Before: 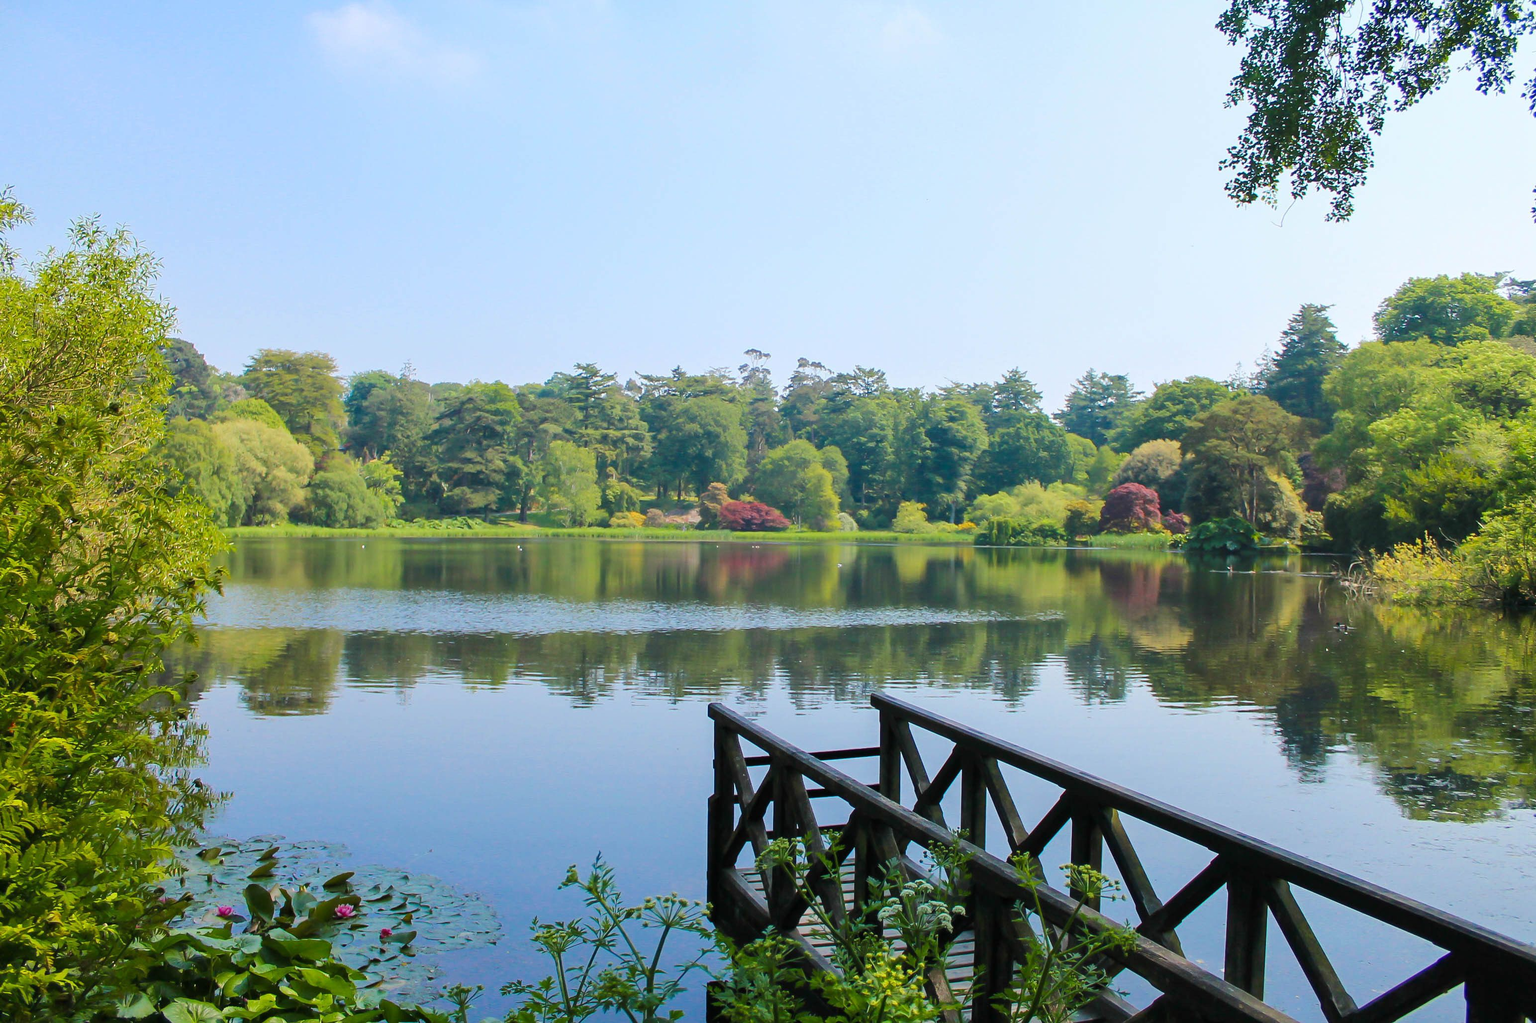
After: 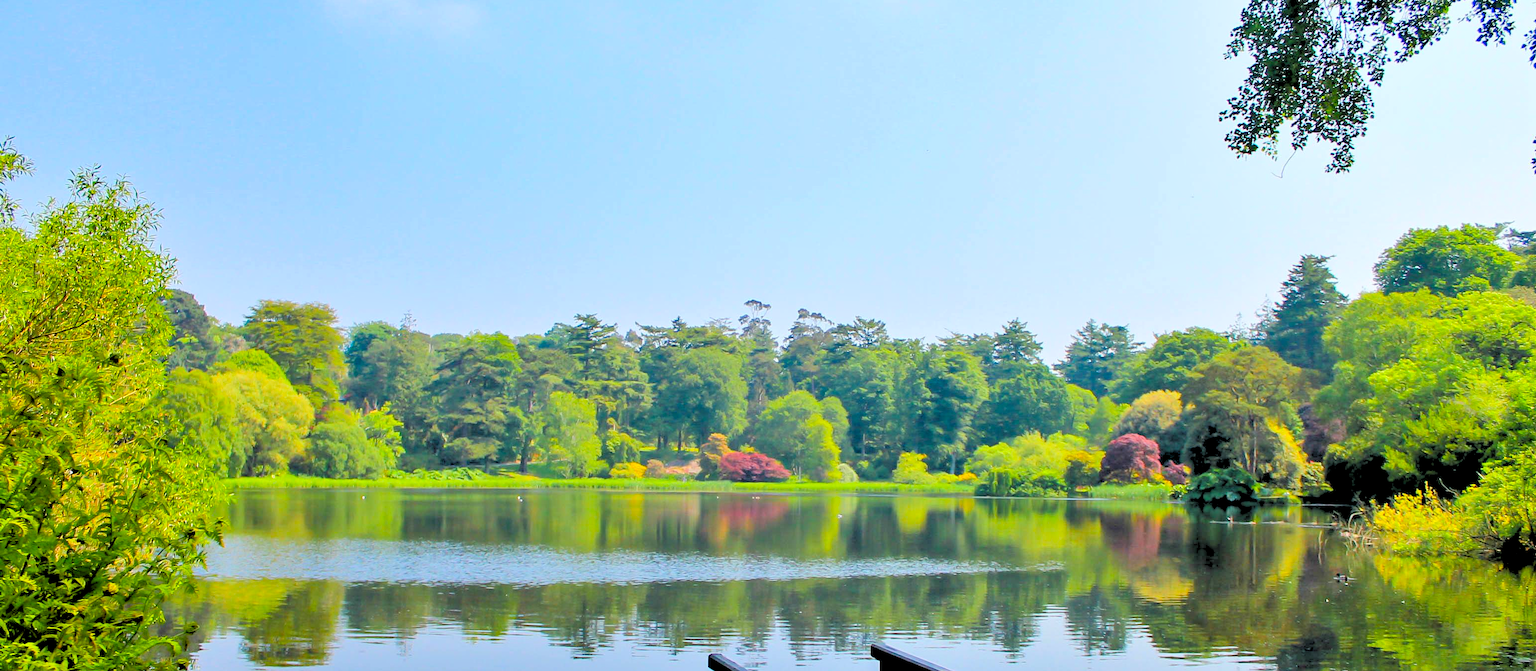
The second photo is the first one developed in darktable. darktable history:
shadows and highlights: soften with gaussian
crop and rotate: top 4.848%, bottom 29.503%
contrast brightness saturation: contrast 0.04, saturation 0.16
color zones: curves: ch0 [(0.224, 0.526) (0.75, 0.5)]; ch1 [(0.055, 0.526) (0.224, 0.761) (0.377, 0.526) (0.75, 0.5)]
rgb levels: levels [[0.027, 0.429, 0.996], [0, 0.5, 1], [0, 0.5, 1]]
